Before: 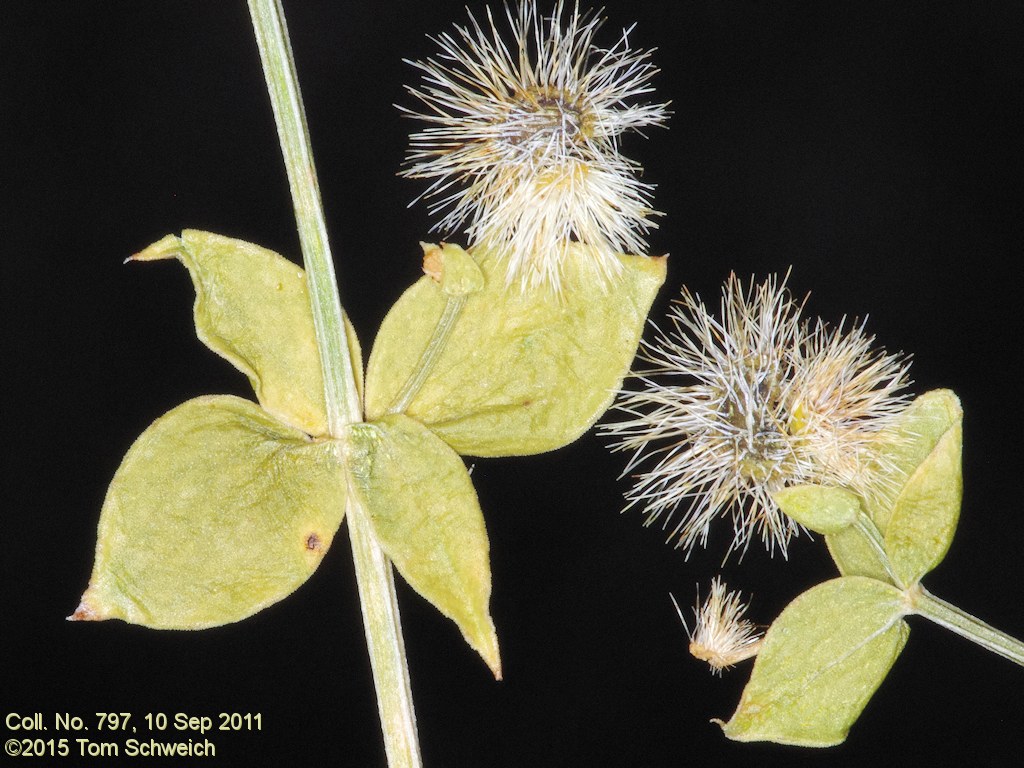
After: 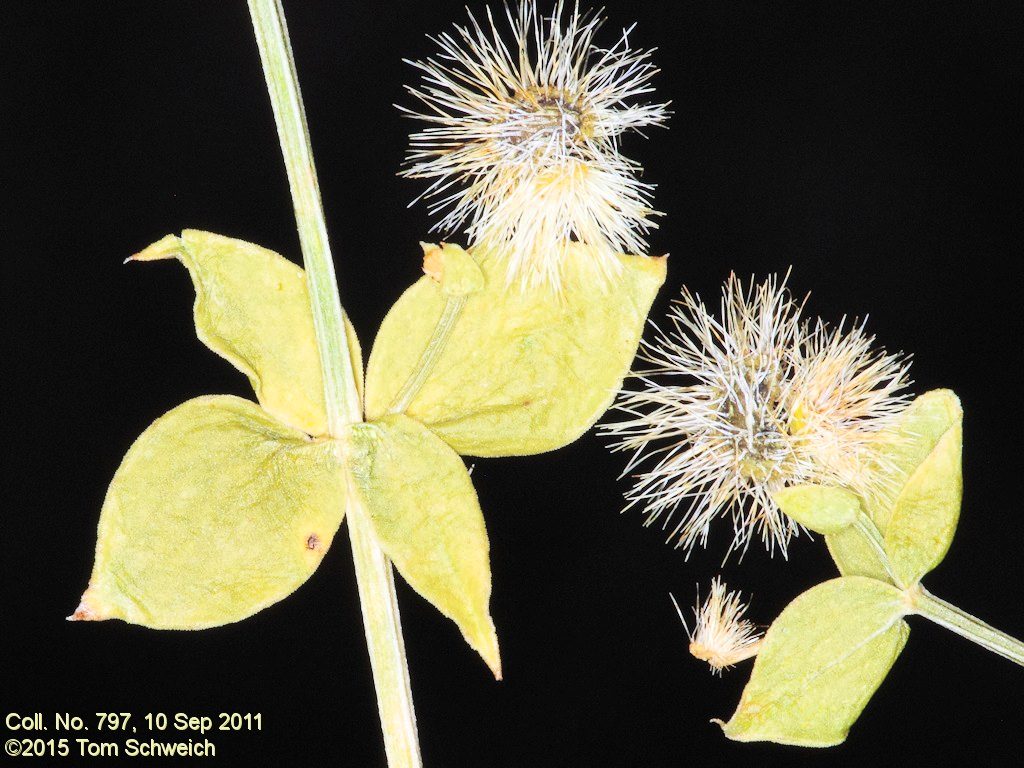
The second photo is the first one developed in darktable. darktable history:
base curve: curves: ch0 [(0, 0) (0.032, 0.025) (0.121, 0.166) (0.206, 0.329) (0.605, 0.79) (1, 1)]
